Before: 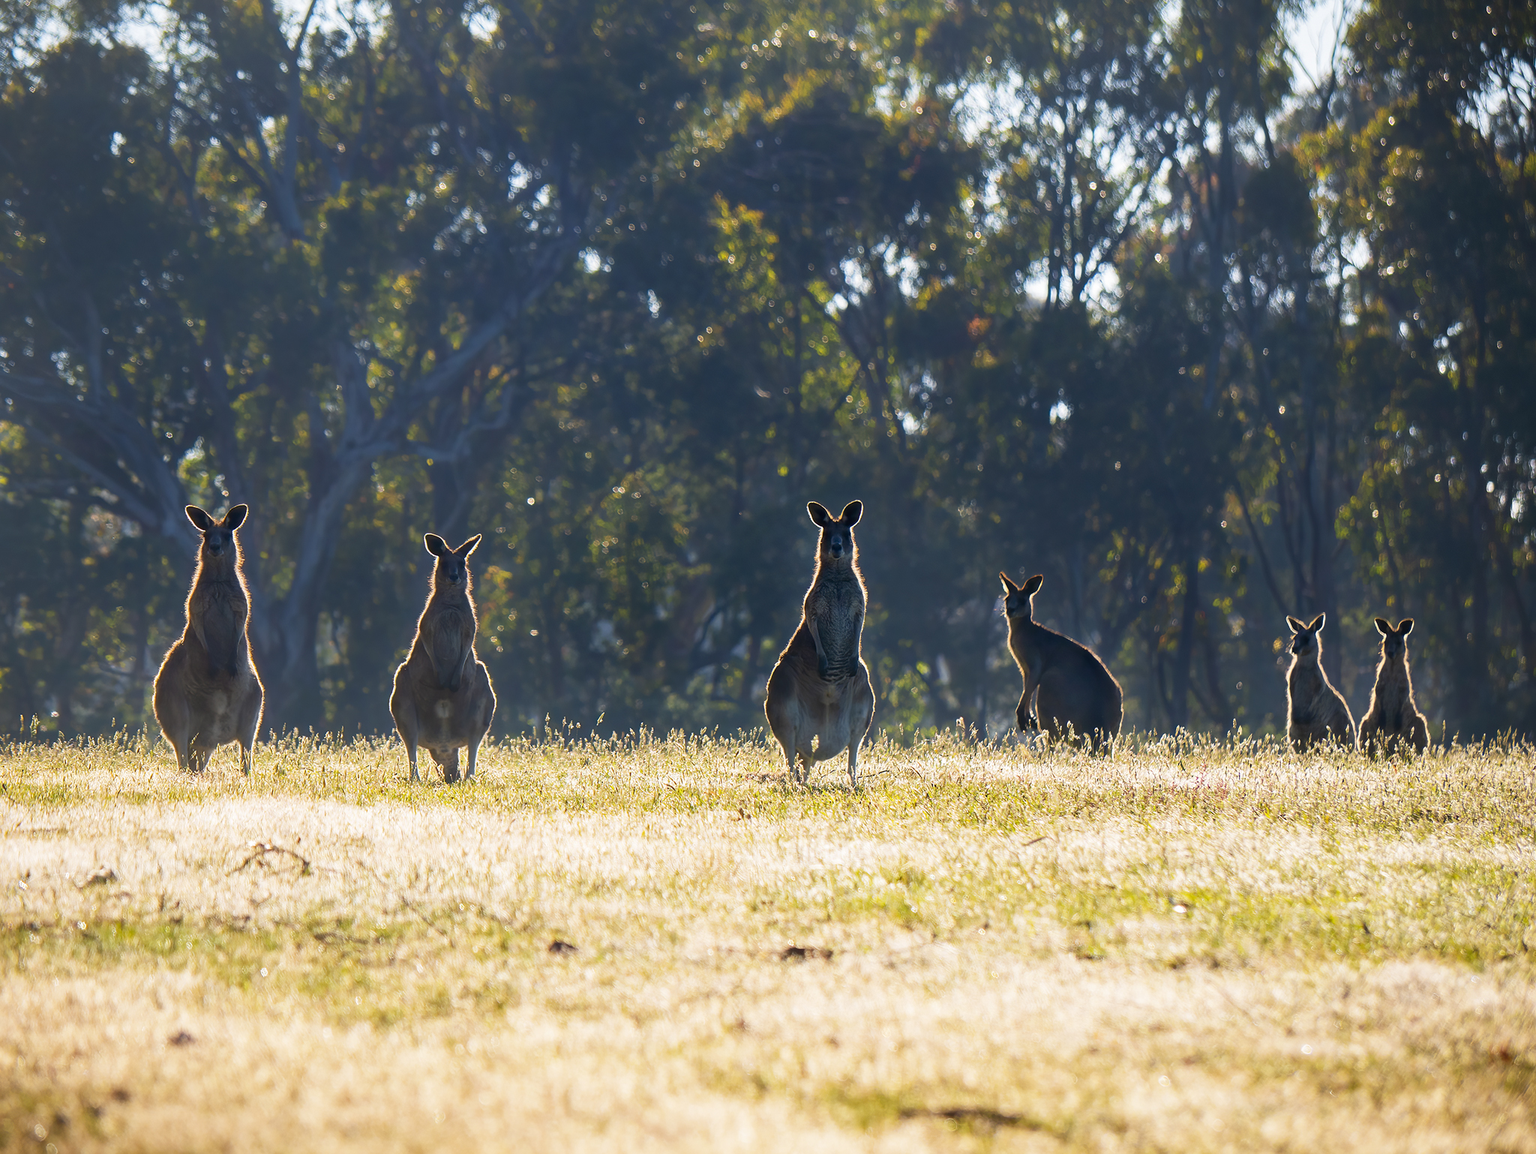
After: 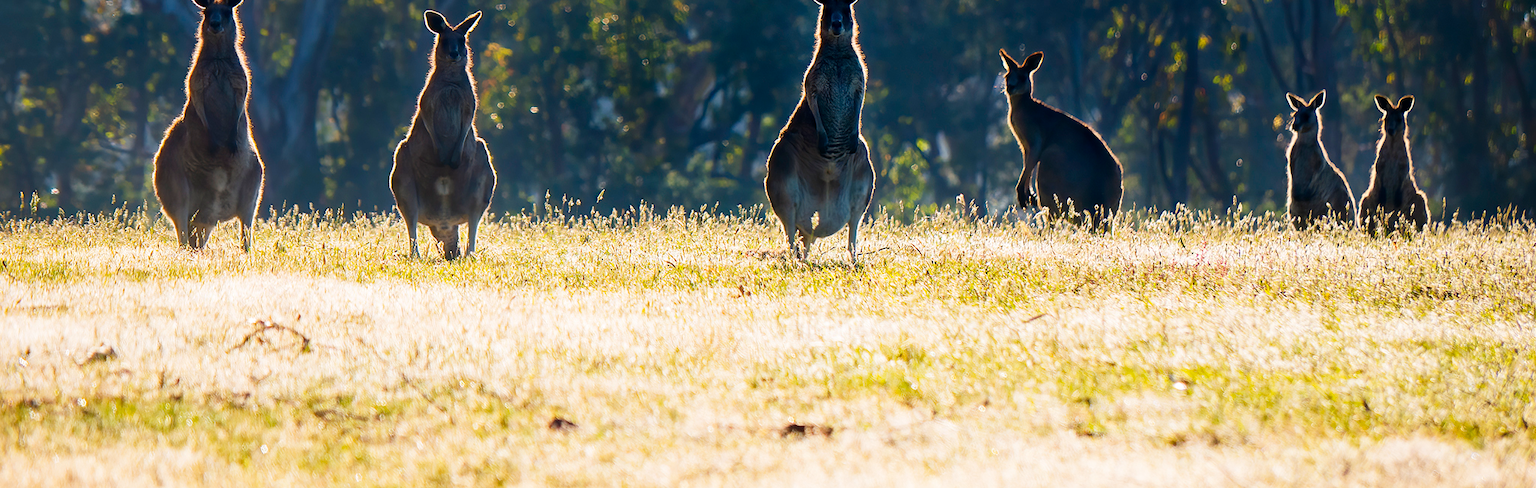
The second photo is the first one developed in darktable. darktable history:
crop: top 45.367%, bottom 12.286%
tone curve: curves: ch0 [(0.021, 0) (0.104, 0.052) (0.496, 0.526) (0.737, 0.783) (1, 1)], preserve colors none
